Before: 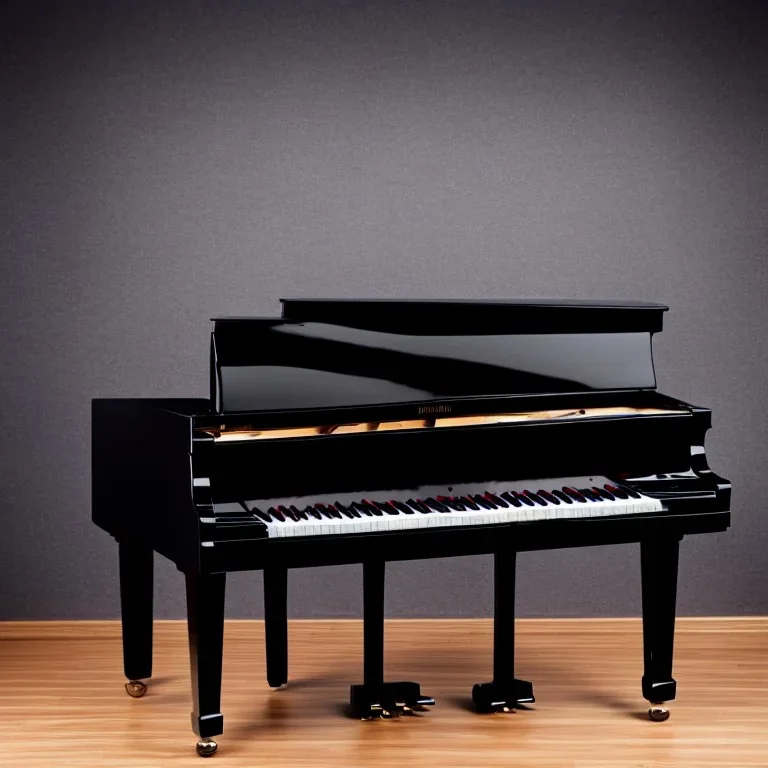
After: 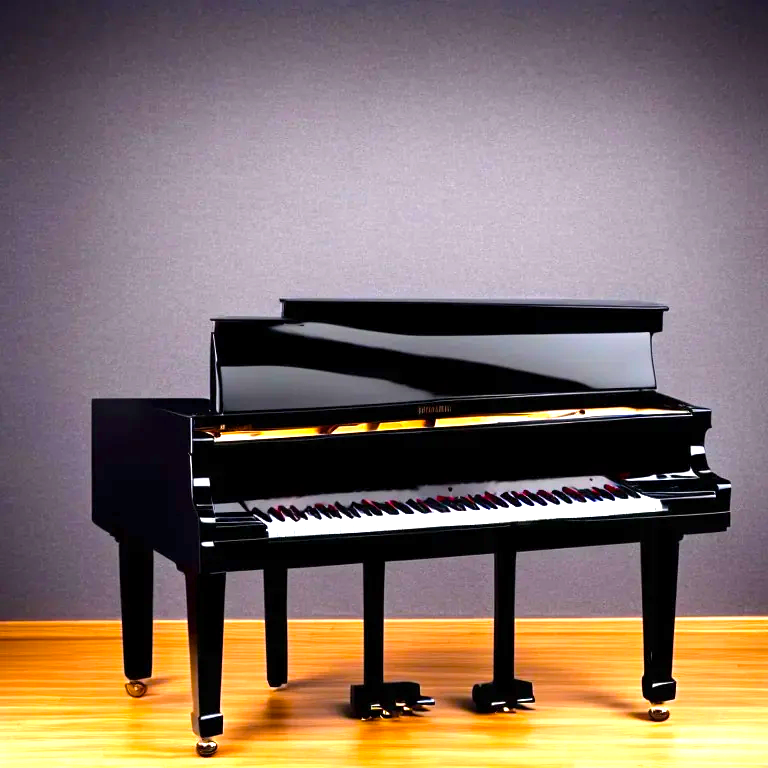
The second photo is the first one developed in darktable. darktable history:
exposure: exposure 0.607 EV, compensate highlight preservation false
color balance rgb: linear chroma grading › global chroma 0.827%, perceptual saturation grading › global saturation 41.349%, perceptual brilliance grading › global brilliance 18.391%, global vibrance 24.335%
